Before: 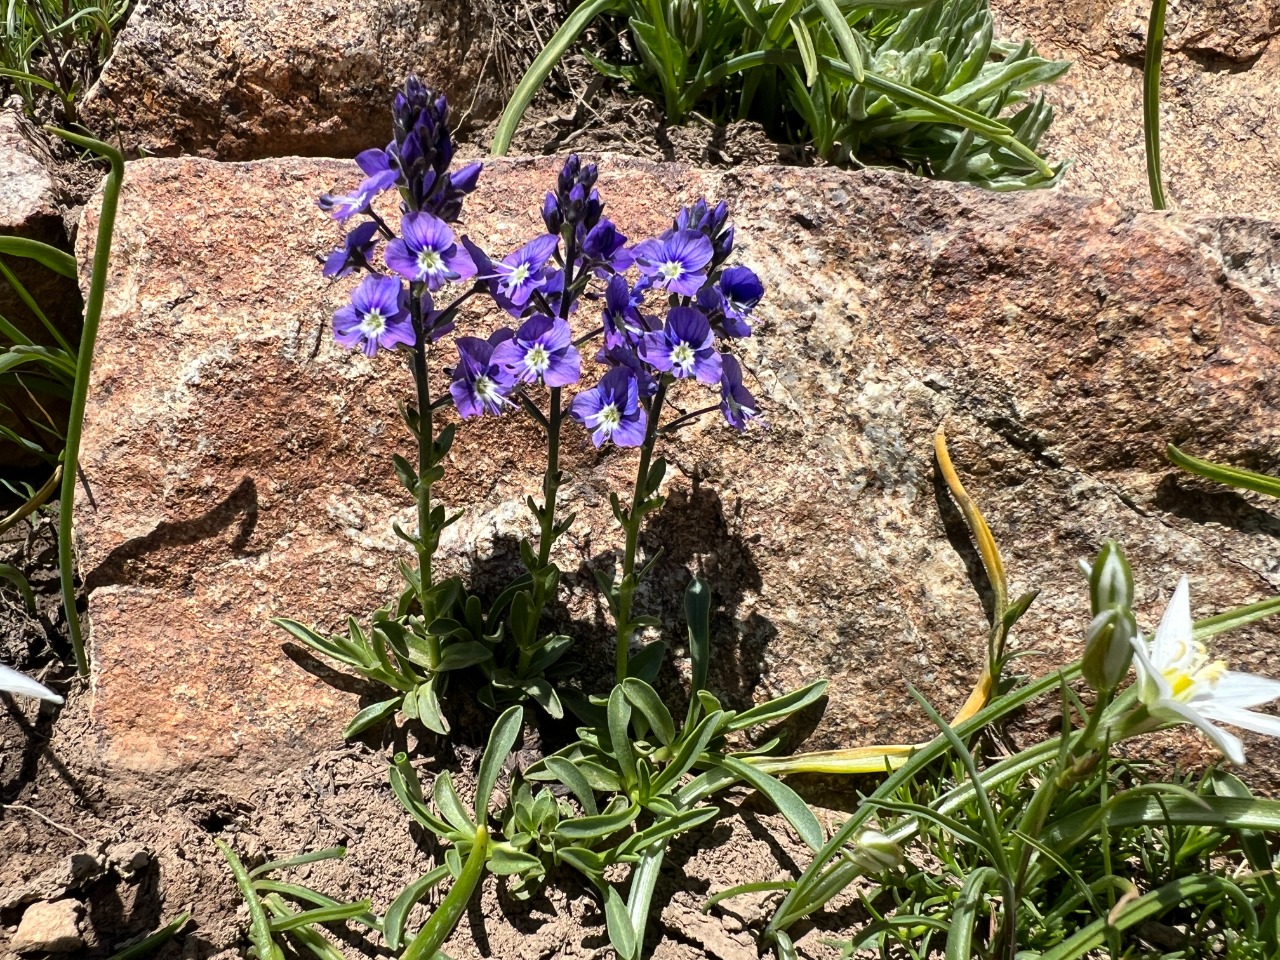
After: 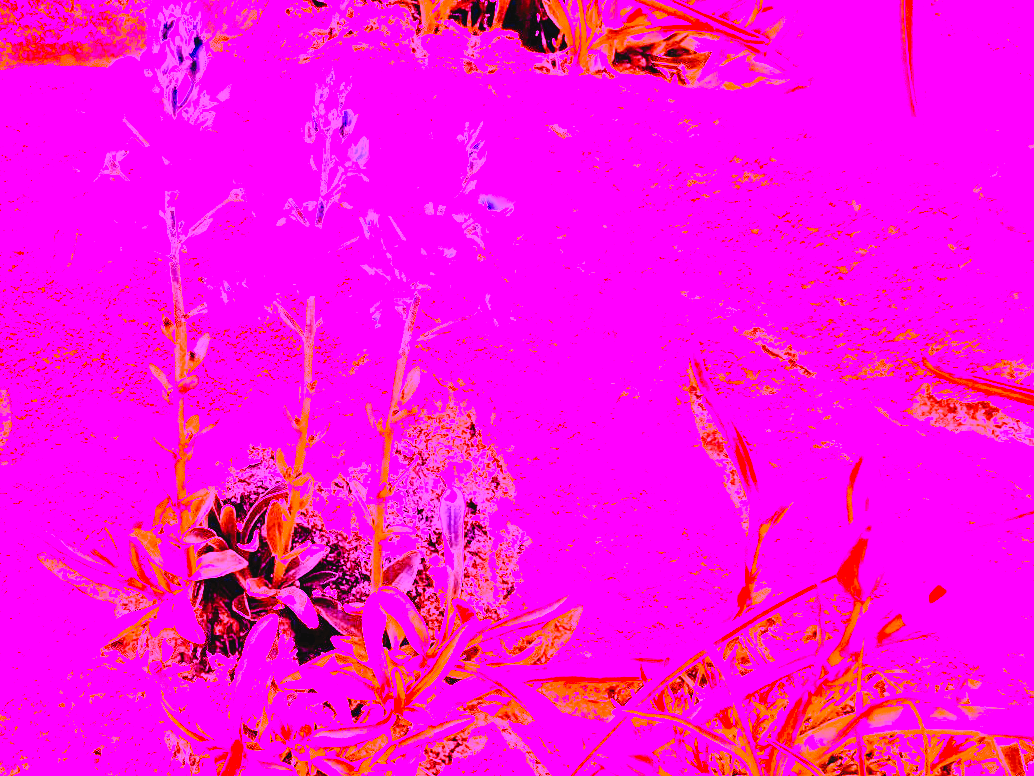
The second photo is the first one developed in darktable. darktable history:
crop: left 19.159%, top 9.58%, bottom 9.58%
exposure: black level correction 0, exposure 0.7 EV, compensate exposure bias true, compensate highlight preservation false
contrast brightness saturation: contrast 0.2, brightness 0.16, saturation 0.22
tone curve: curves: ch0 [(0, 0) (0.003, 0.034) (0.011, 0.038) (0.025, 0.046) (0.044, 0.054) (0.069, 0.06) (0.1, 0.079) (0.136, 0.114) (0.177, 0.151) (0.224, 0.213) (0.277, 0.293) (0.335, 0.385) (0.399, 0.482) (0.468, 0.578) (0.543, 0.655) (0.623, 0.724) (0.709, 0.786) (0.801, 0.854) (0.898, 0.922) (1, 1)], preserve colors none
white balance: red 8, blue 8
